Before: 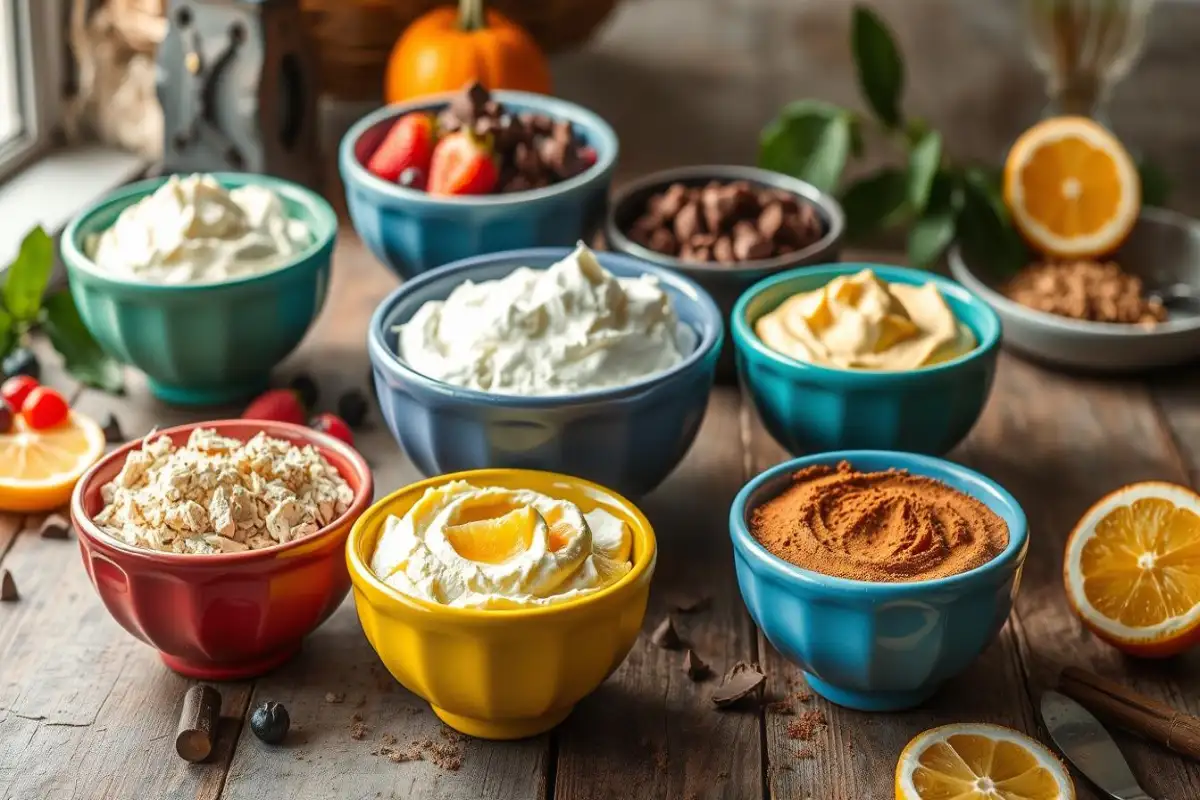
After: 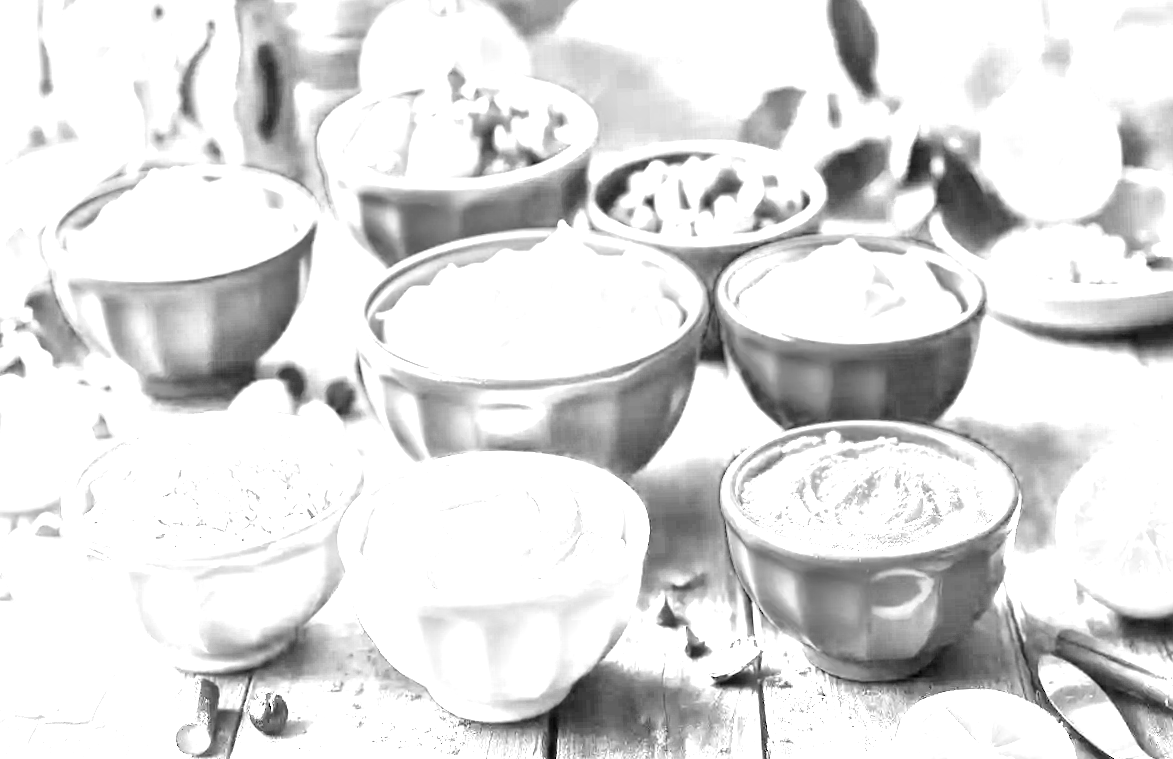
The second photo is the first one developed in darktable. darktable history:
tone equalizer: on, module defaults
monochrome: on, module defaults
white balance: red 8, blue 8
rotate and perspective: rotation -2°, crop left 0.022, crop right 0.978, crop top 0.049, crop bottom 0.951
